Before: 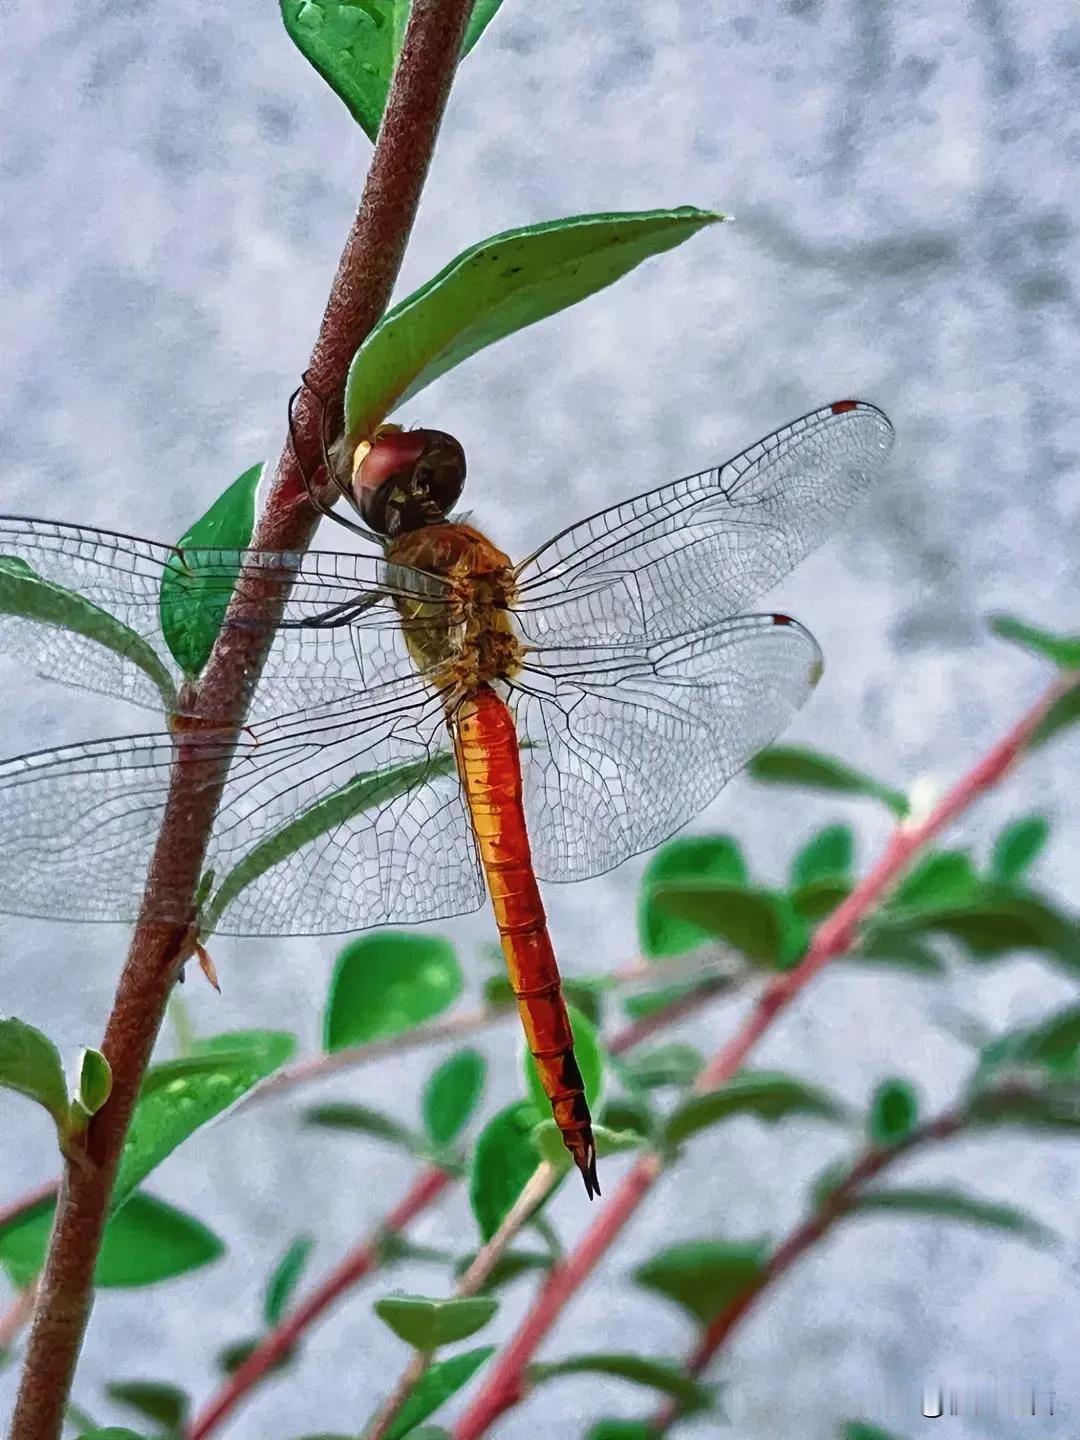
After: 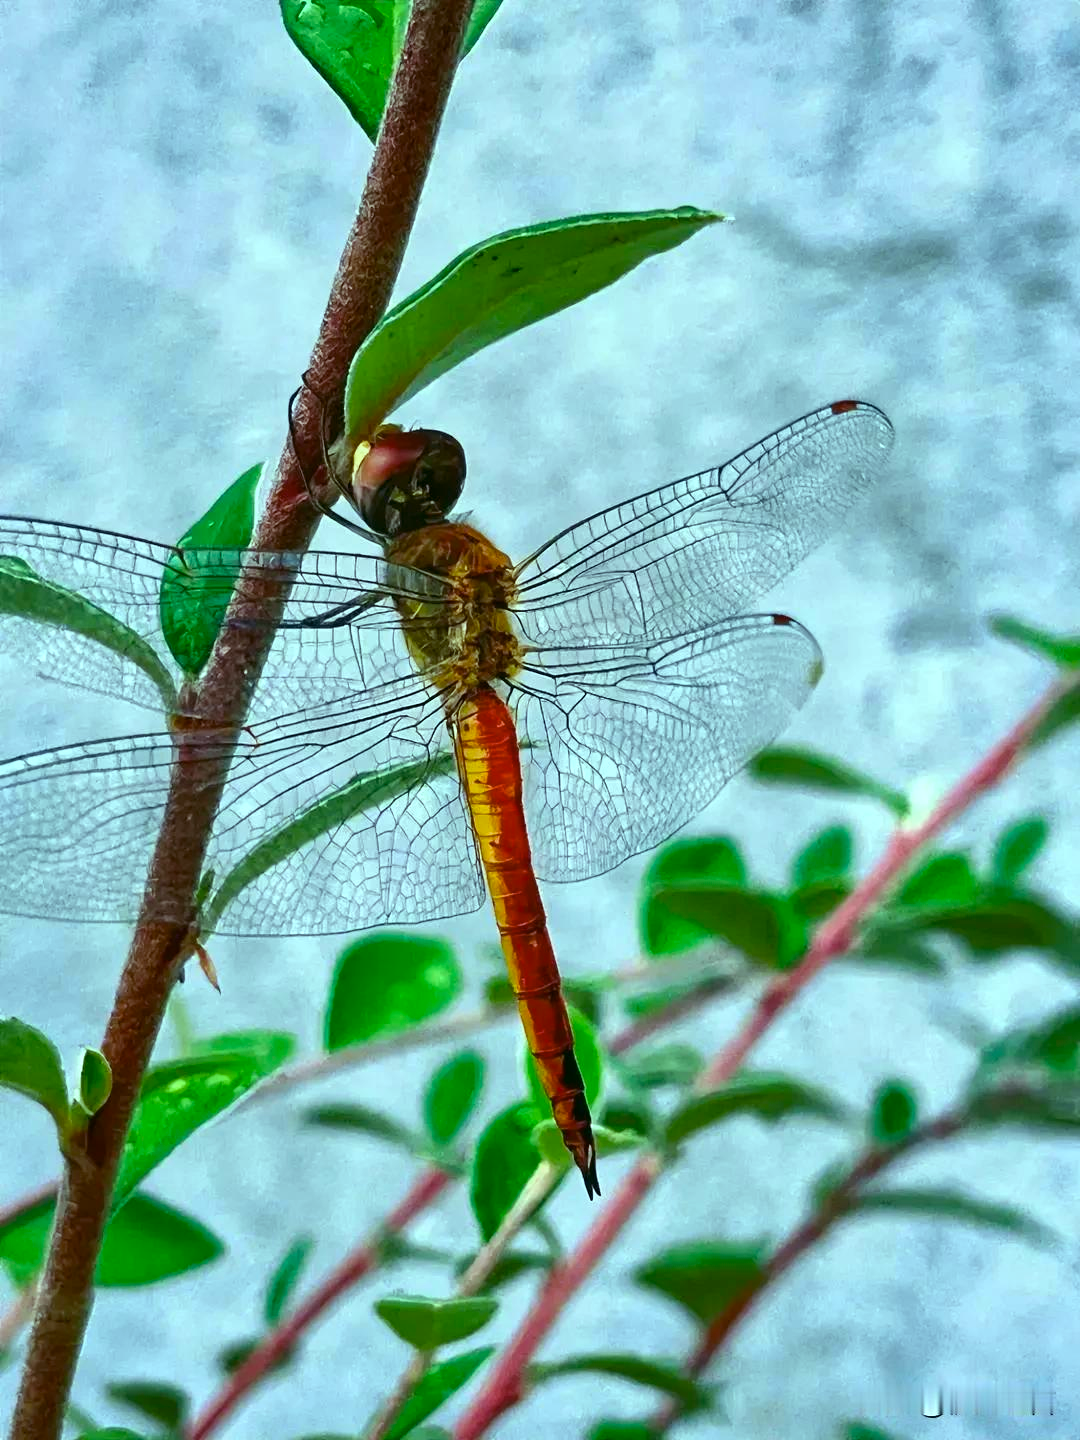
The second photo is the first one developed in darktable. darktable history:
color correction: highlights a* 4.02, highlights b* 4.98, shadows a* -7.55, shadows b* 4.98
color balance rgb: perceptual saturation grading › global saturation 20%, global vibrance 20%
color balance: mode lift, gamma, gain (sRGB), lift [0.997, 0.979, 1.021, 1.011], gamma [1, 1.084, 0.916, 0.998], gain [1, 0.87, 1.13, 1.101], contrast 4.55%, contrast fulcrum 38.24%, output saturation 104.09%
